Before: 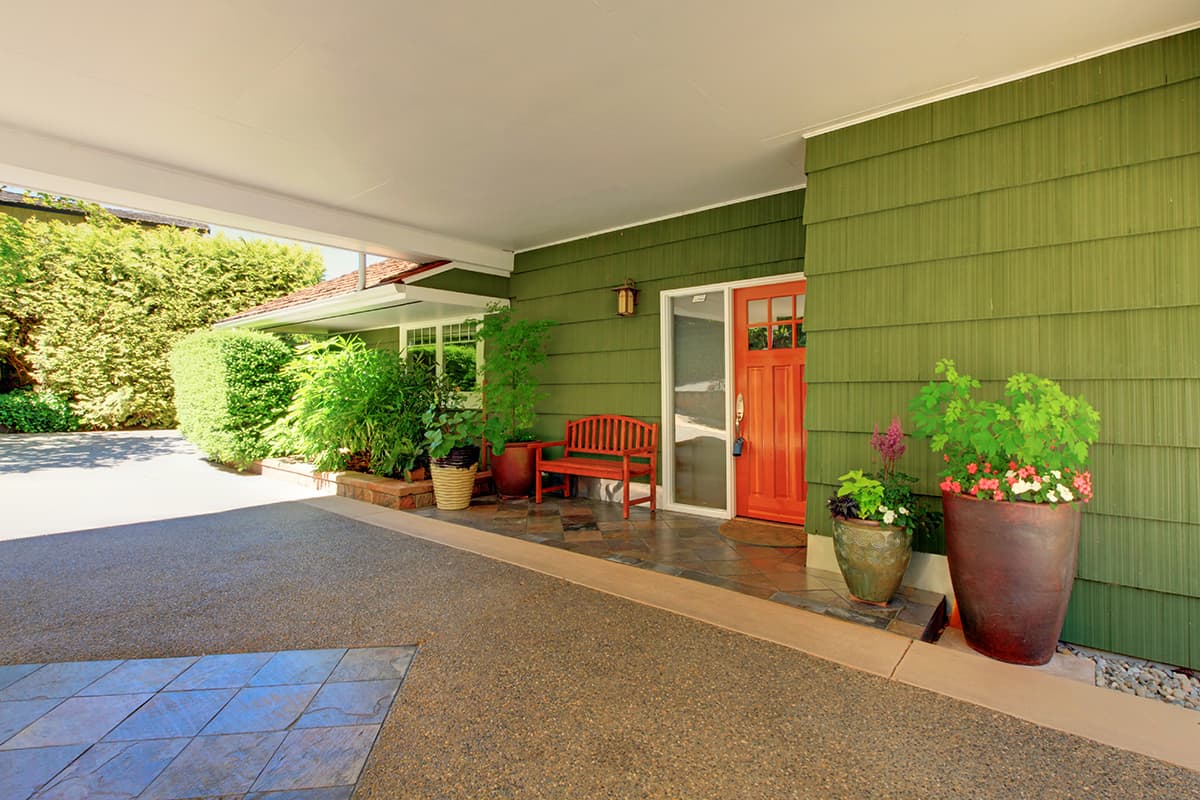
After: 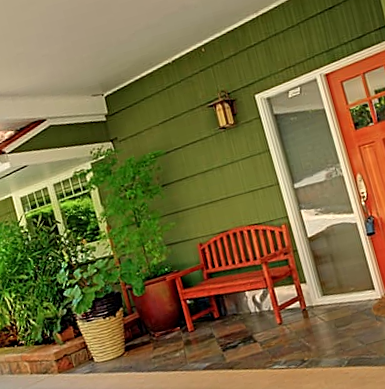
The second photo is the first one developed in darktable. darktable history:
sharpen: on, module defaults
crop and rotate: left 29.476%, top 10.214%, right 35.32%, bottom 17.333%
rotate and perspective: rotation -14.8°, crop left 0.1, crop right 0.903, crop top 0.25, crop bottom 0.748
